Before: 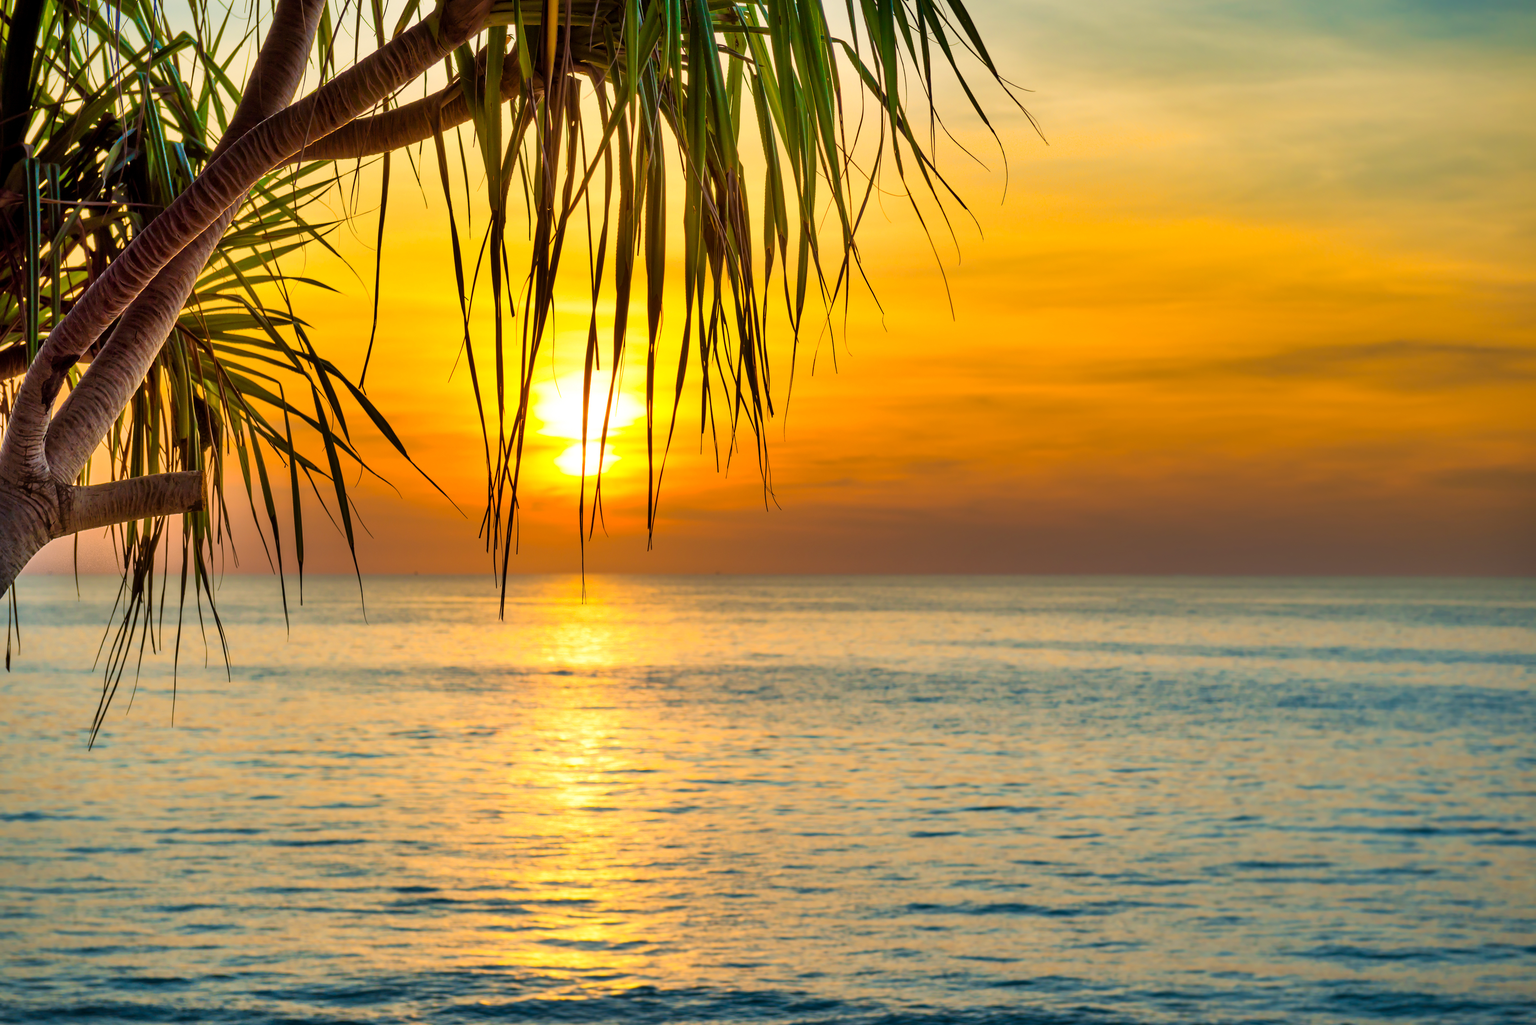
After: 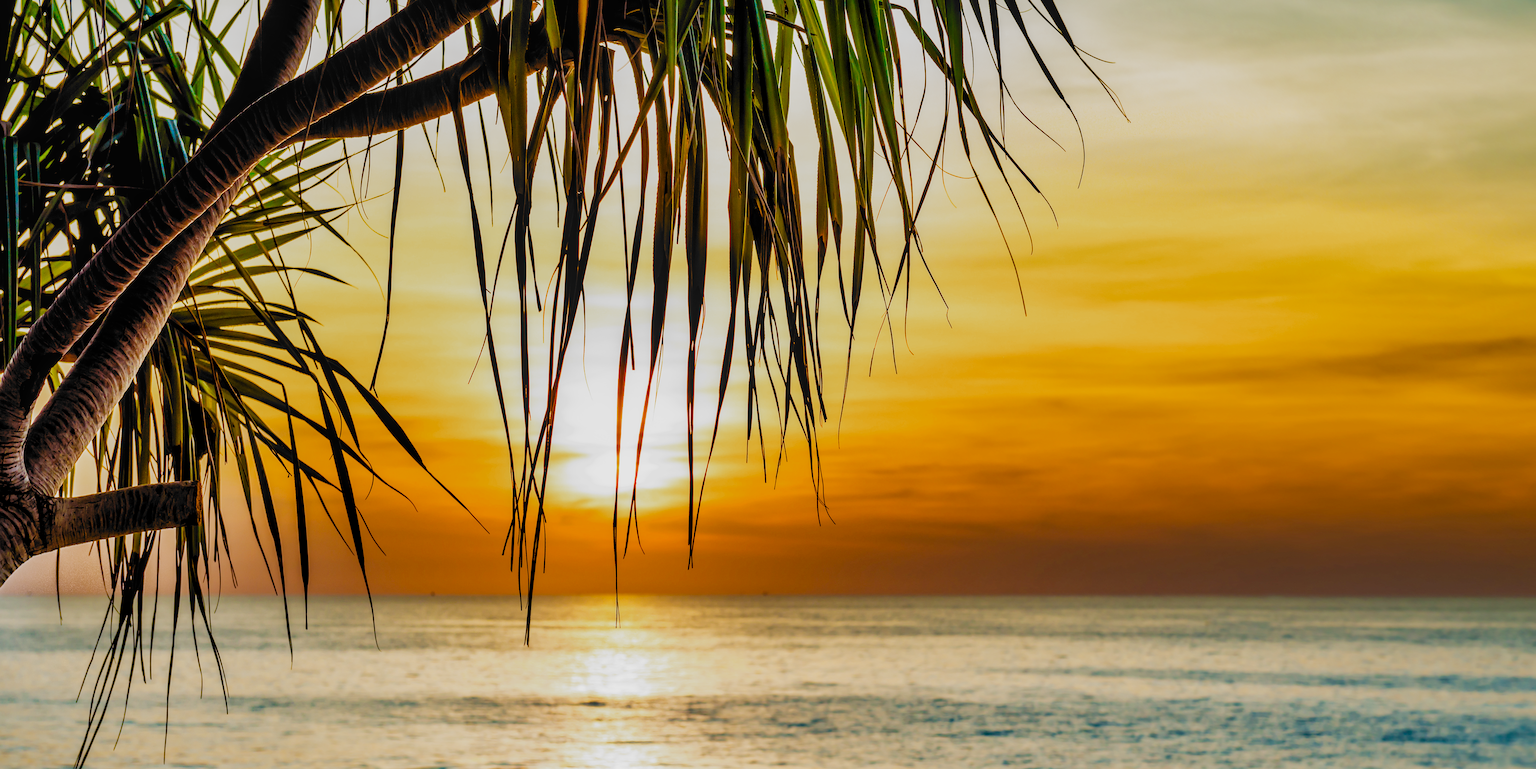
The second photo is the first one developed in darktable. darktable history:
crop: left 1.541%, top 3.406%, right 7.715%, bottom 28.488%
local contrast: on, module defaults
filmic rgb: black relative exposure -5.13 EV, white relative exposure 4 EV, threshold 2.96 EV, hardness 2.89, contrast 1.297, highlights saturation mix -30.99%, preserve chrominance no, color science v3 (2019), use custom middle-gray values true, enable highlight reconstruction true
sharpen: amount 0.212
